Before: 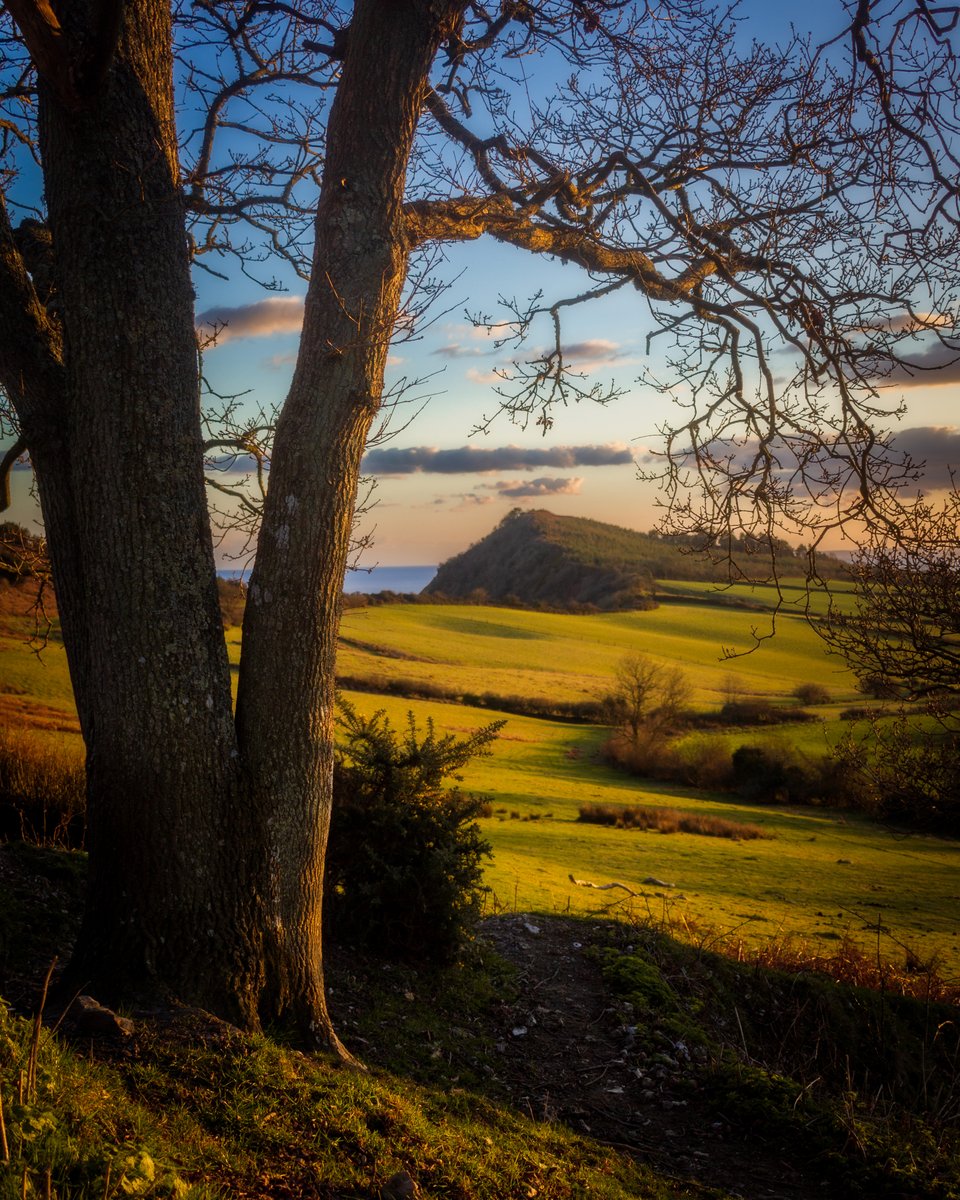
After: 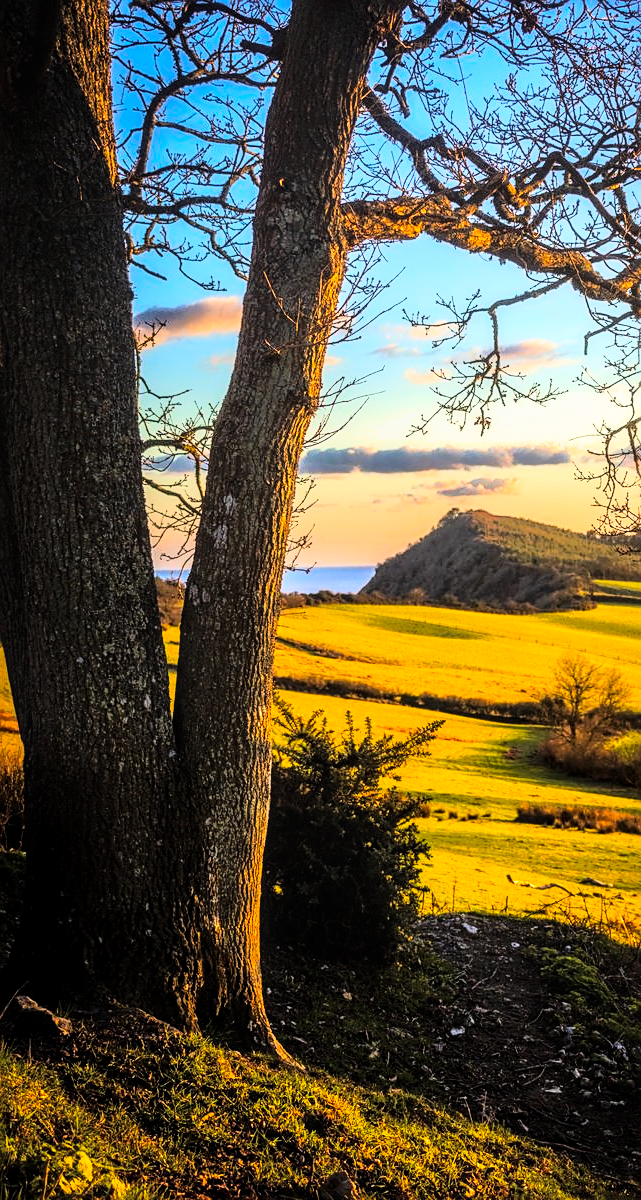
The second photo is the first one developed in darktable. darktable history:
crop and rotate: left 6.534%, right 26.645%
shadows and highlights: on, module defaults
sharpen: on, module defaults
levels: levels [0, 0.618, 1]
tone curve: curves: ch0 [(0, 0) (0.003, 0.003) (0.011, 0.013) (0.025, 0.029) (0.044, 0.052) (0.069, 0.081) (0.1, 0.116) (0.136, 0.158) (0.177, 0.207) (0.224, 0.268) (0.277, 0.373) (0.335, 0.465) (0.399, 0.565) (0.468, 0.674) (0.543, 0.79) (0.623, 0.853) (0.709, 0.918) (0.801, 0.956) (0.898, 0.977) (1, 1)], color space Lab, linked channels, preserve colors none
local contrast: on, module defaults
exposure: black level correction 0, exposure 0.499 EV, compensate exposure bias true, compensate highlight preservation false
contrast brightness saturation: contrast 0.2, brightness 0.159, saturation 0.215
